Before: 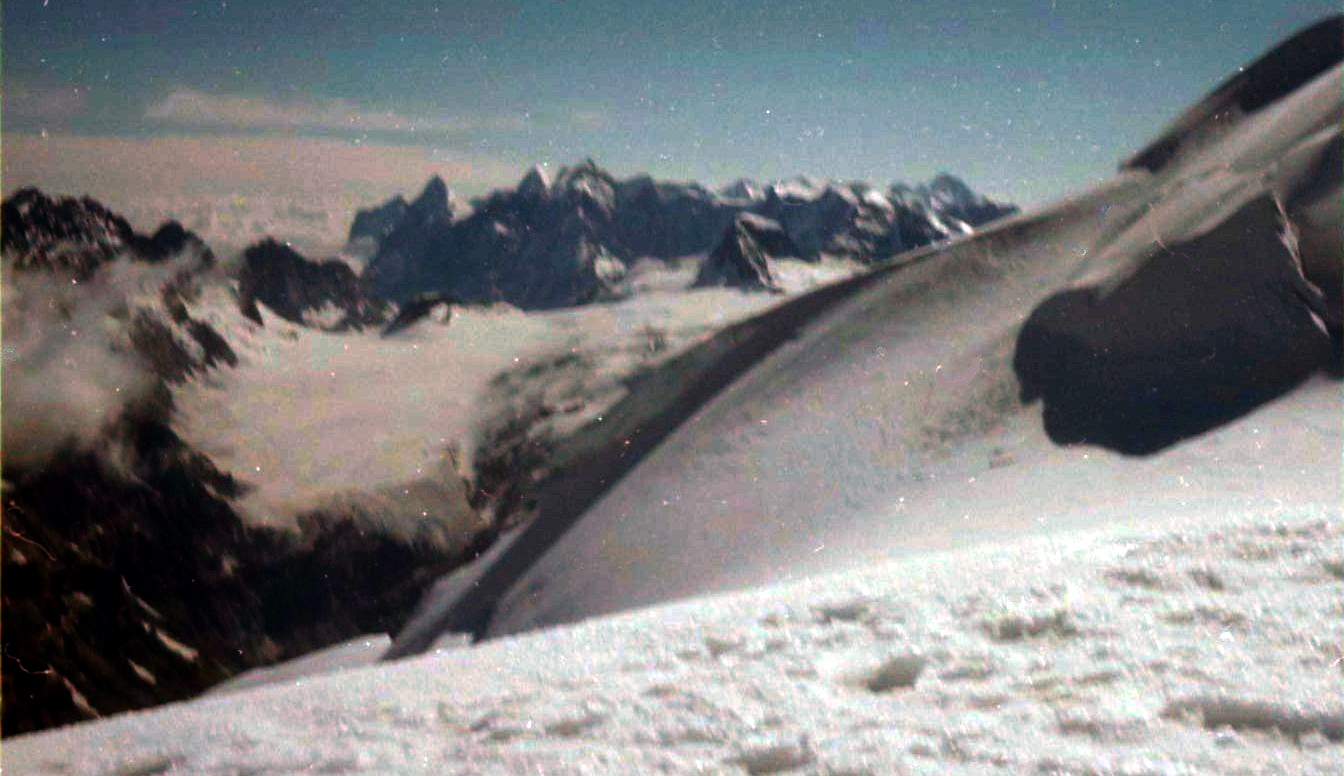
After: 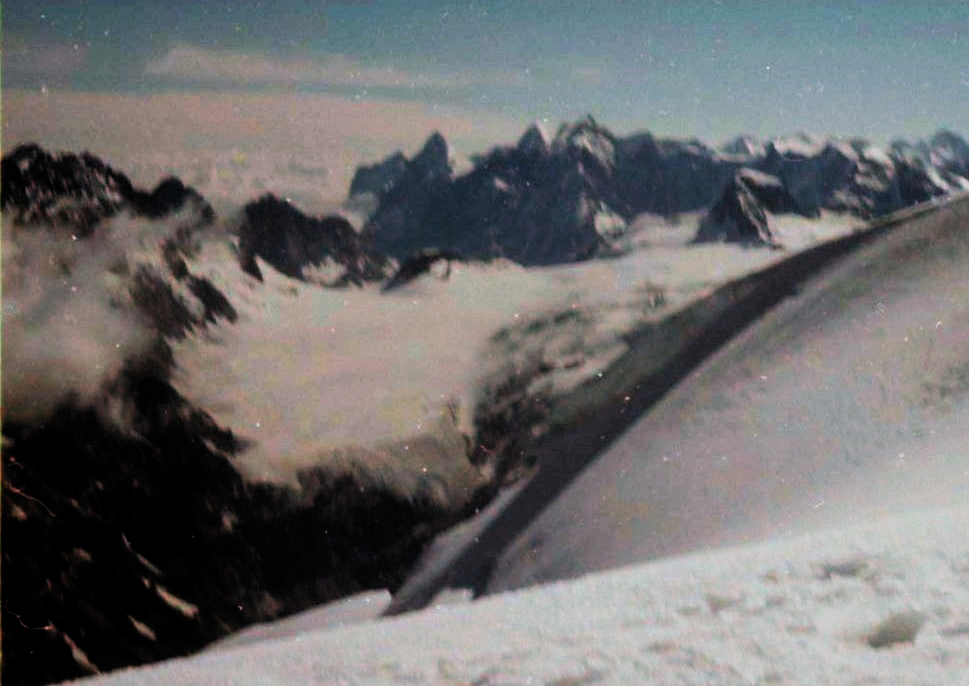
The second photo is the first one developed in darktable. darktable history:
filmic rgb: black relative exposure -7.65 EV, white relative exposure 4.56 EV, hardness 3.61, preserve chrominance RGB euclidean norm, color science v5 (2021), contrast in shadows safe, contrast in highlights safe
crop: top 5.759%, right 27.842%, bottom 5.753%
